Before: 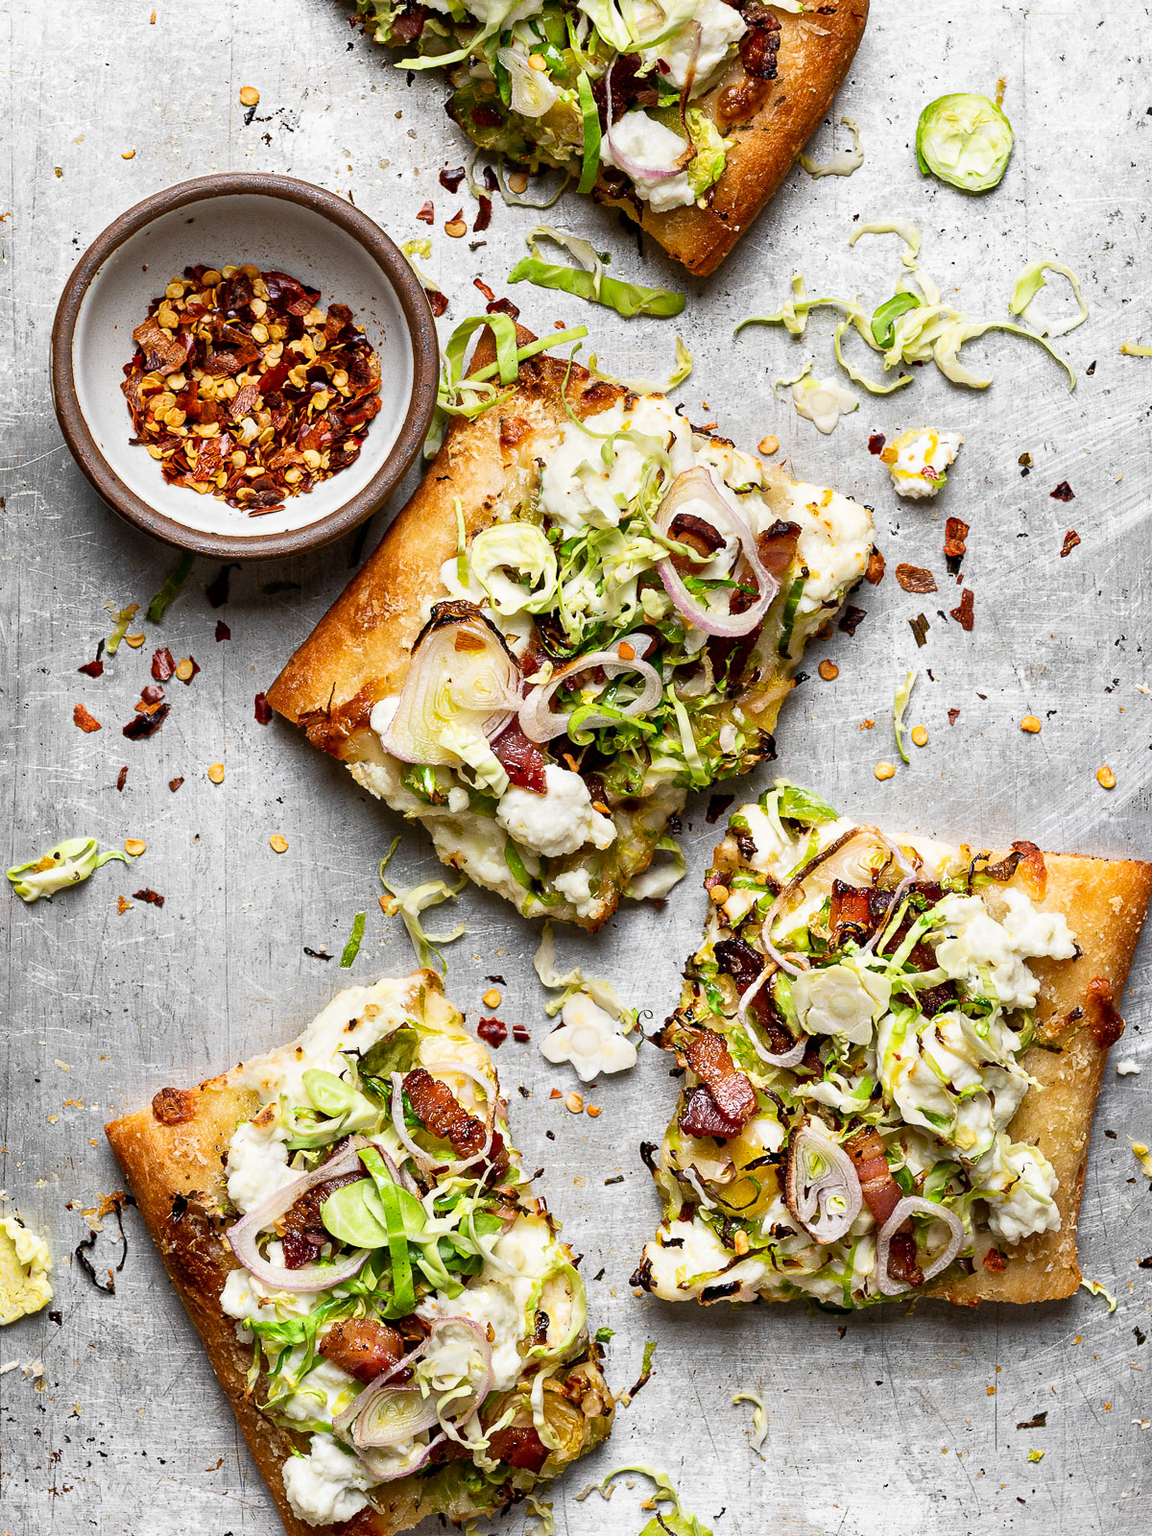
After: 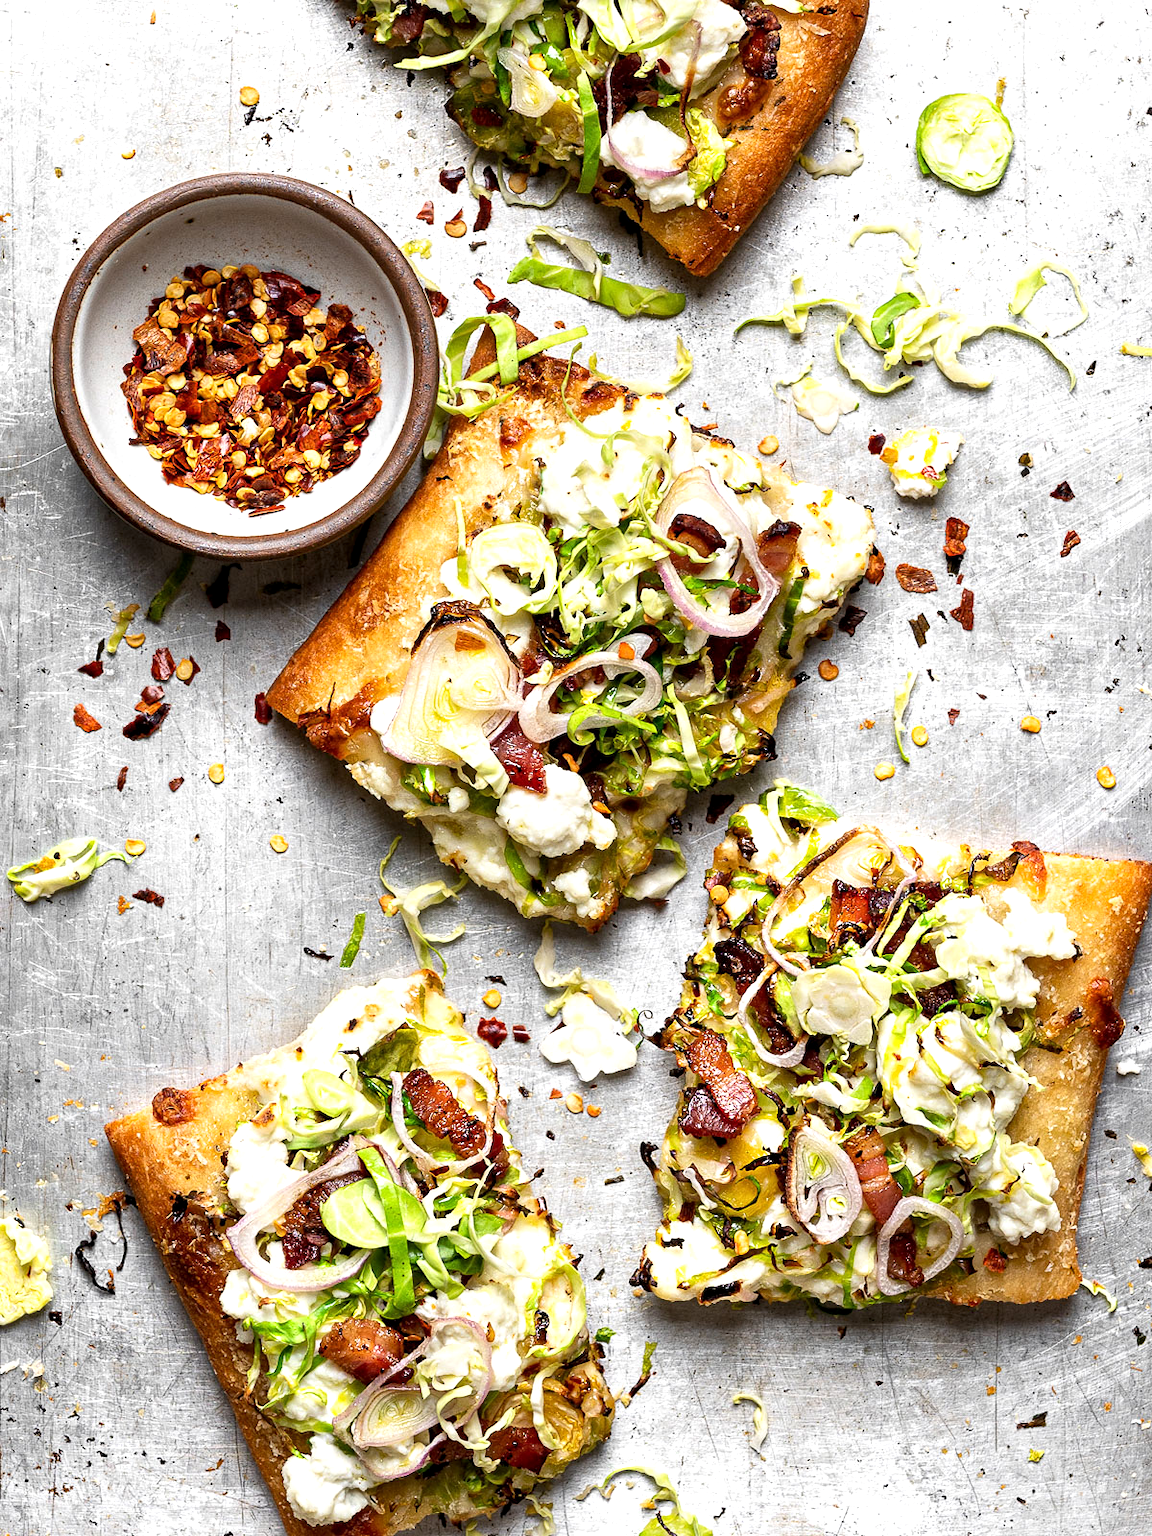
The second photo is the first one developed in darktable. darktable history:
exposure: exposure 0.376 EV, compensate highlight preservation false
local contrast: highlights 100%, shadows 100%, detail 120%, midtone range 0.2
